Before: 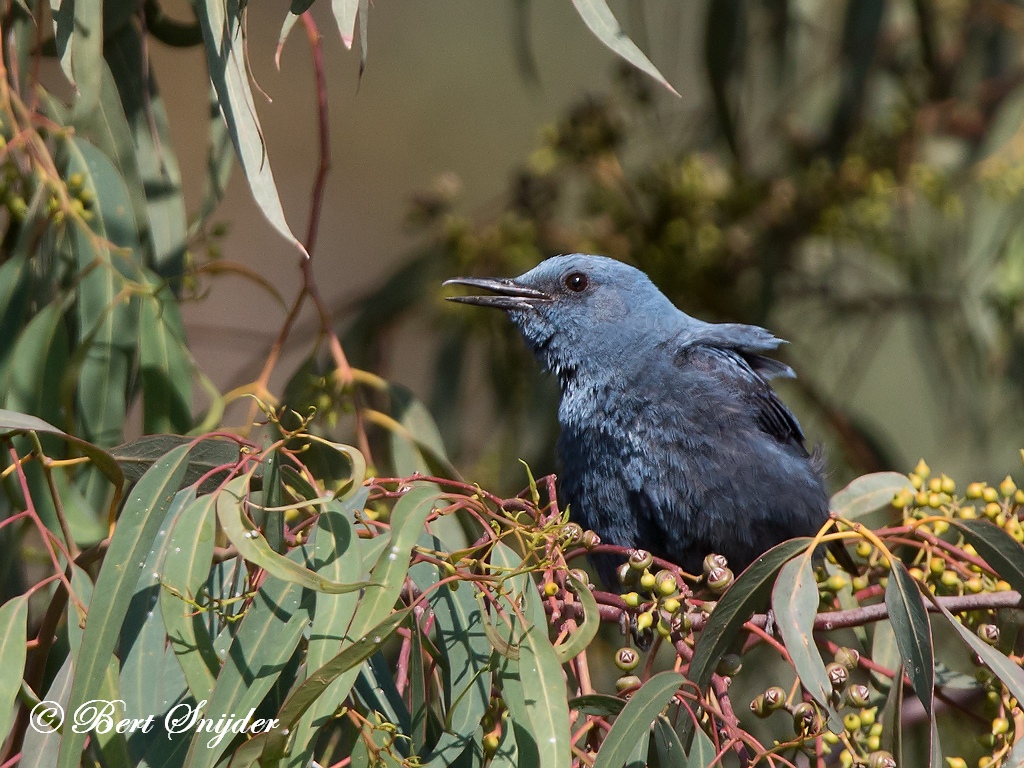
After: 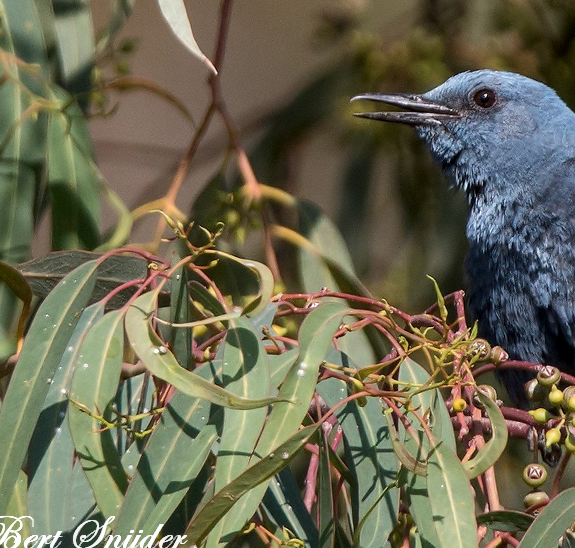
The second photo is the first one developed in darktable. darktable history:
local contrast: on, module defaults
crop: left 9.046%, top 24.036%, right 34.78%, bottom 4.5%
